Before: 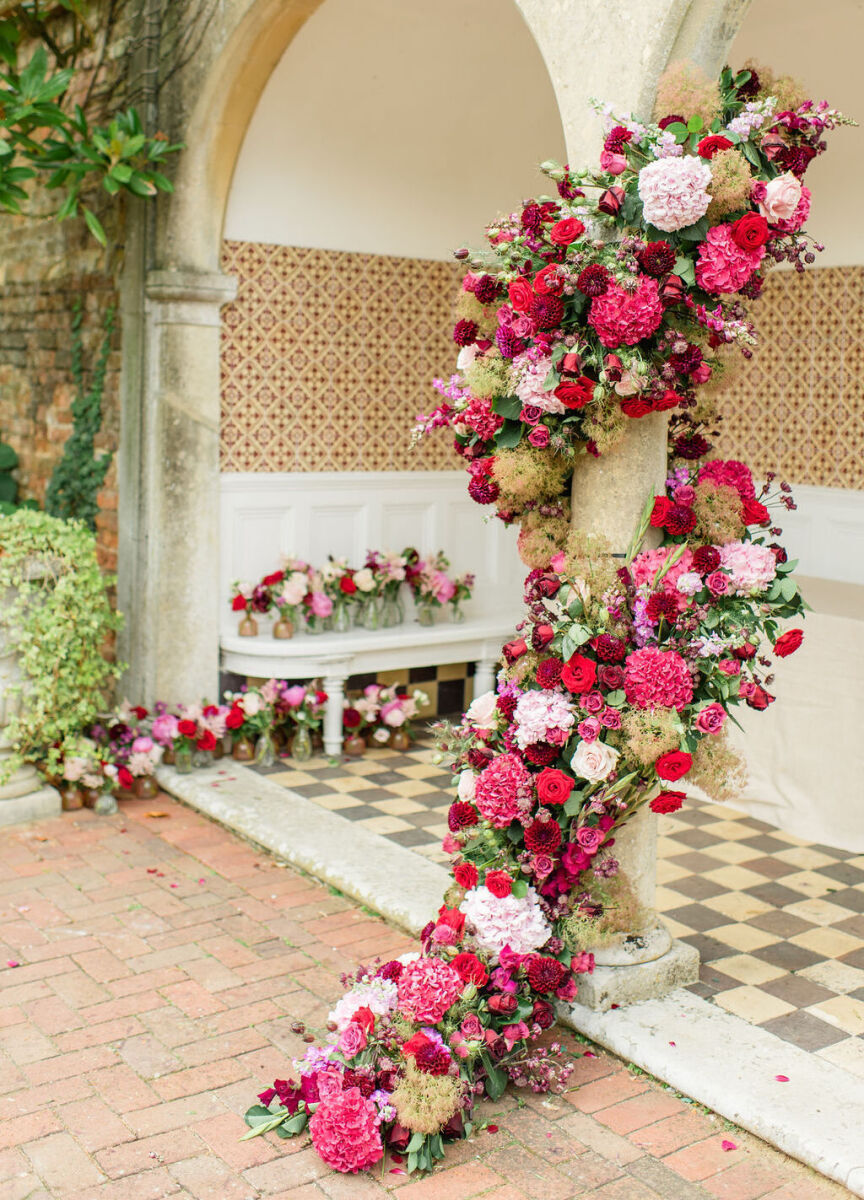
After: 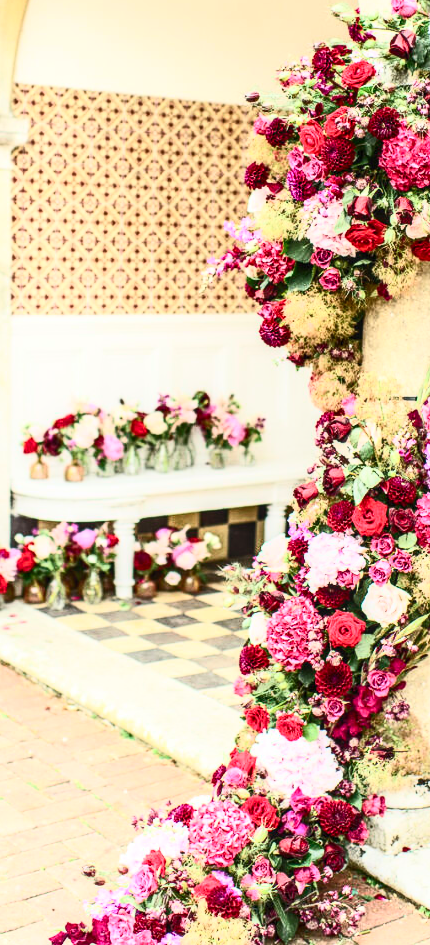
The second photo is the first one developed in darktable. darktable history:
contrast brightness saturation: contrast 0.617, brightness 0.321, saturation 0.136
local contrast: on, module defaults
crop and rotate: angle 0.016°, left 24.223%, top 13.132%, right 25.924%, bottom 8.019%
